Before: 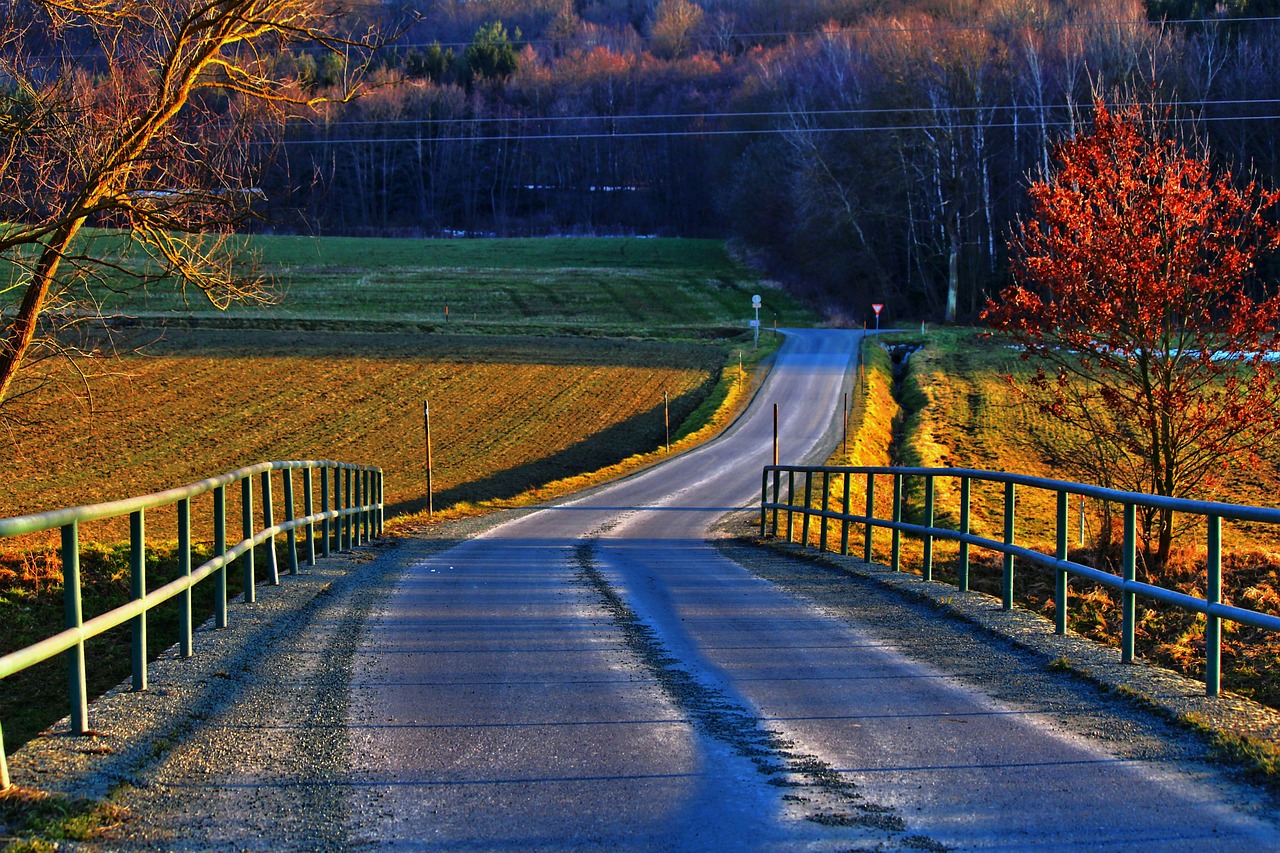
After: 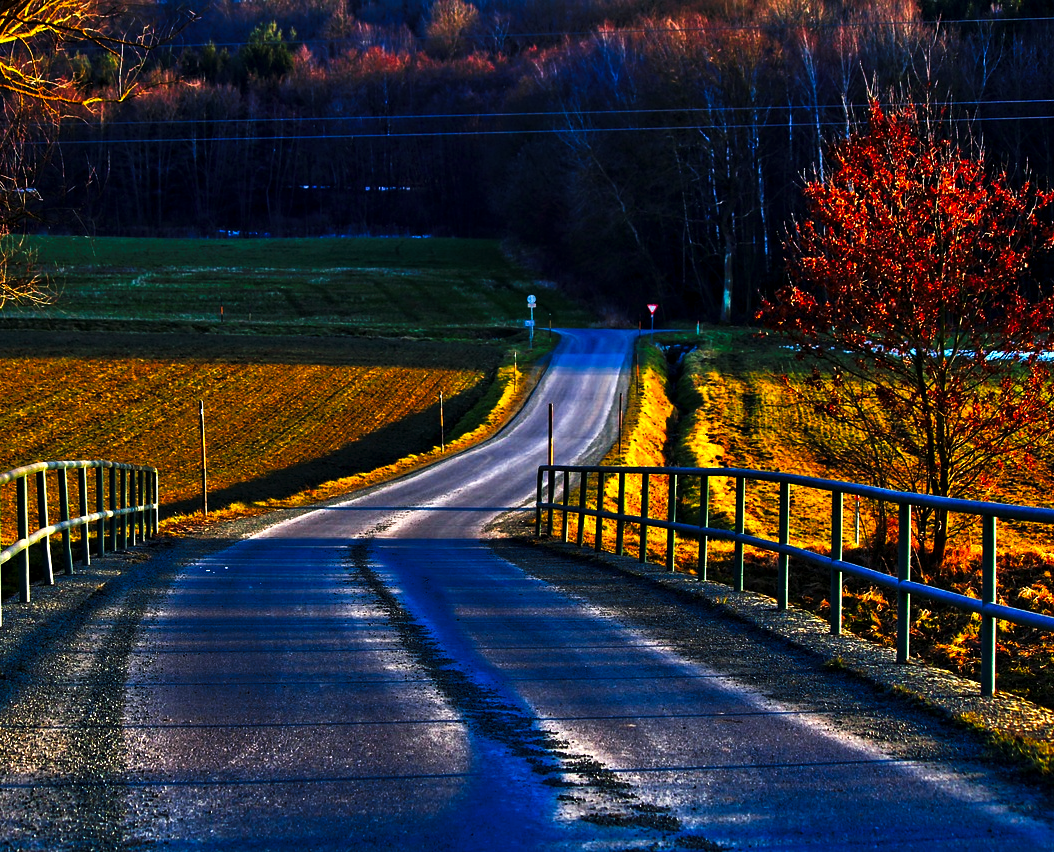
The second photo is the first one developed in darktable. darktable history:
contrast brightness saturation: saturation -0.08
crop: left 17.615%, bottom 0.027%
color balance rgb: linear chroma grading › global chroma 0.732%, perceptual saturation grading › global saturation 14.966%, perceptual brilliance grading › highlights 16.114%, perceptual brilliance grading › shadows -13.955%
tone curve: curves: ch0 [(0, 0) (0.003, 0) (0.011, 0) (0.025, 0) (0.044, 0.006) (0.069, 0.024) (0.1, 0.038) (0.136, 0.052) (0.177, 0.08) (0.224, 0.112) (0.277, 0.145) (0.335, 0.206) (0.399, 0.284) (0.468, 0.372) (0.543, 0.477) (0.623, 0.593) (0.709, 0.717) (0.801, 0.815) (0.898, 0.92) (1, 1)], preserve colors none
